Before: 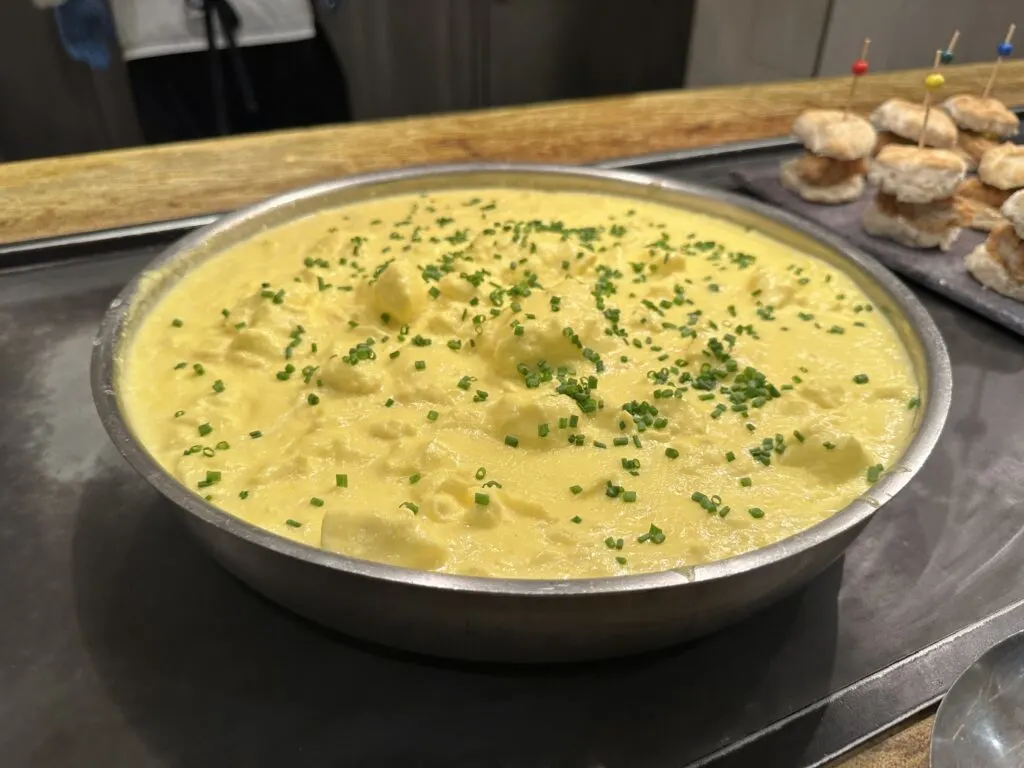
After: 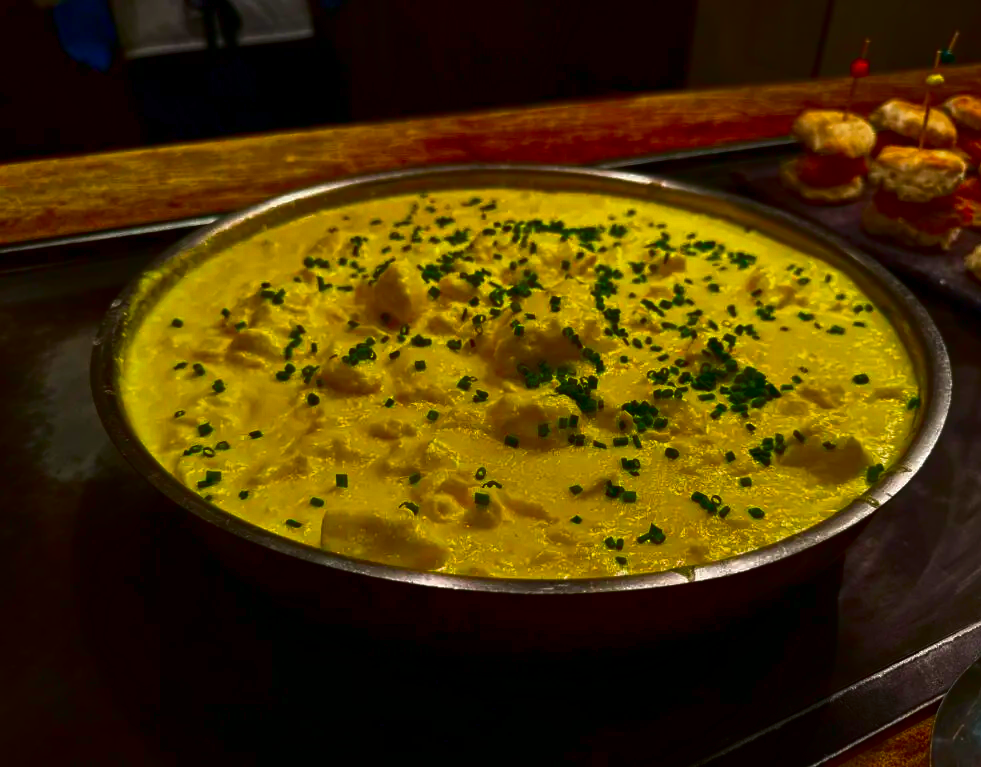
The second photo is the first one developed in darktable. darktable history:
crop: right 4.126%, bottom 0.031%
contrast brightness saturation: brightness -1, saturation 1
